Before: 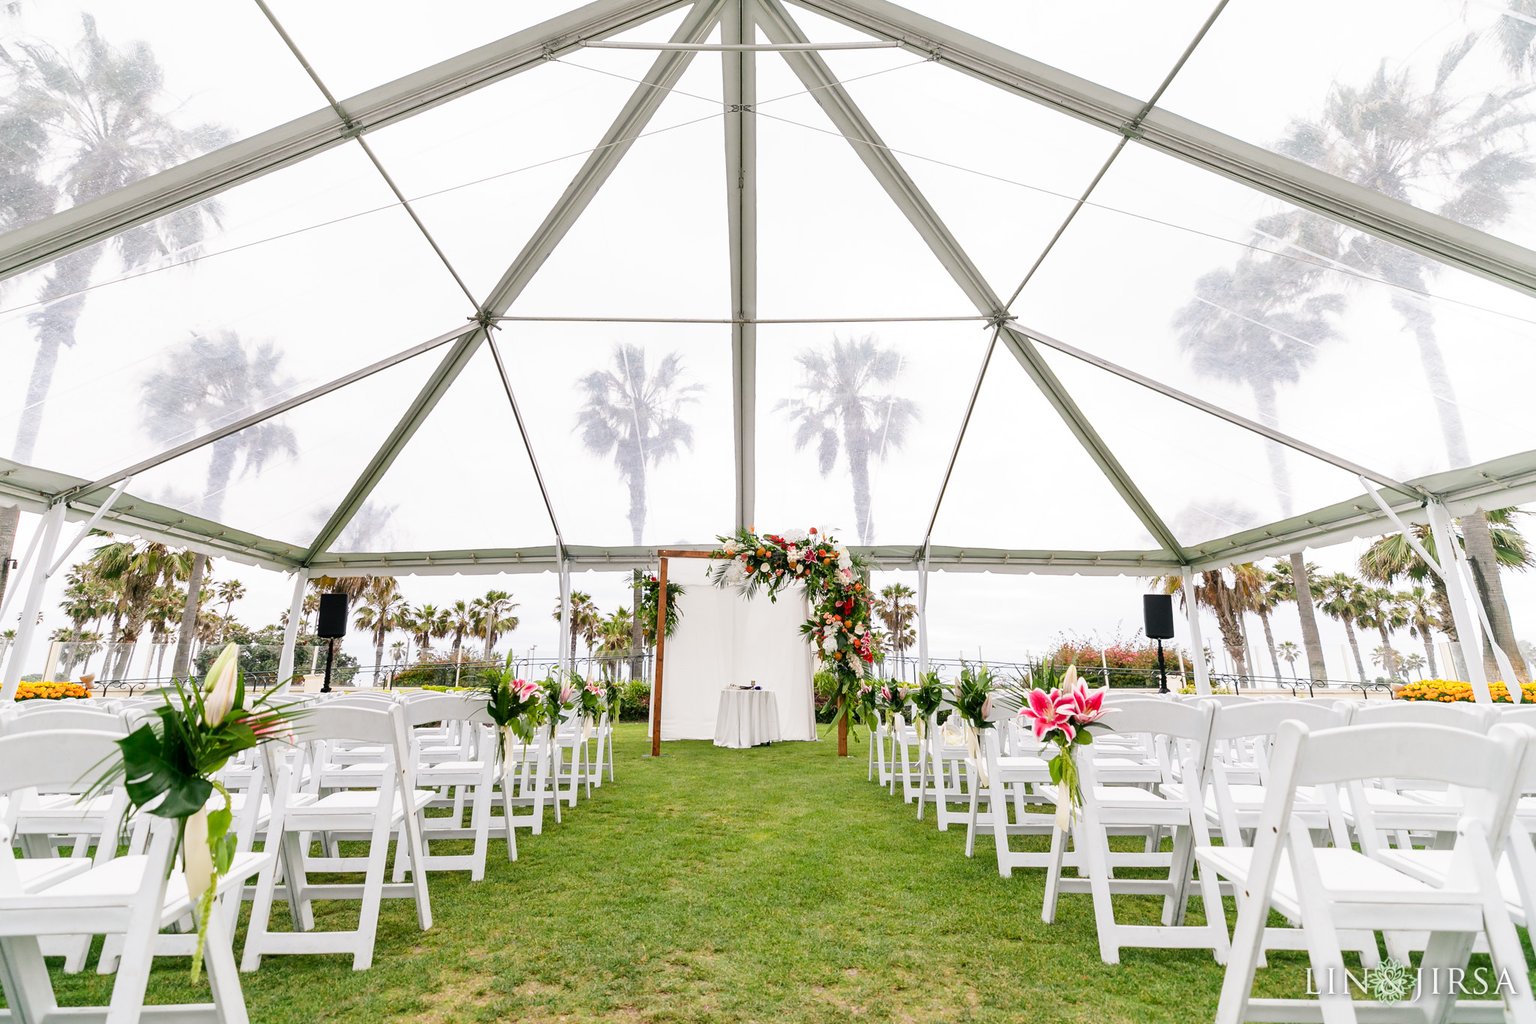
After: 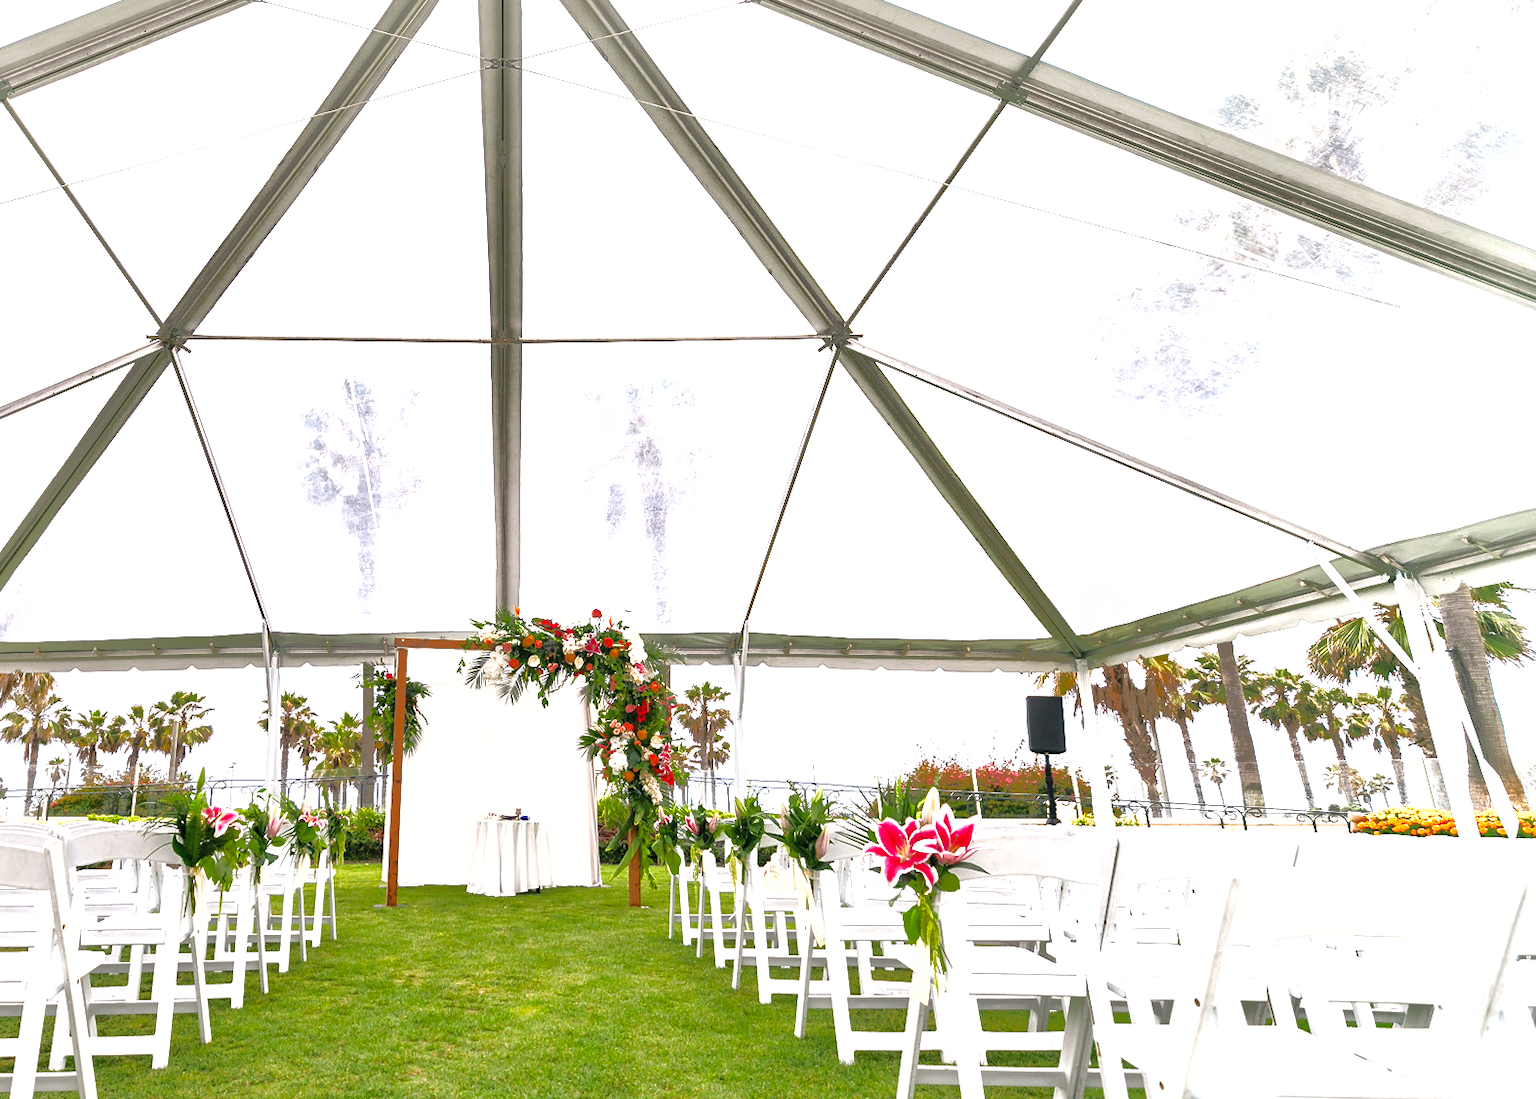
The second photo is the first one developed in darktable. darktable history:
exposure: black level correction 0, exposure 0.695 EV, compensate highlight preservation false
crop: left 23.113%, top 5.843%, bottom 11.55%
shadows and highlights: shadows 40.28, highlights -59.82
